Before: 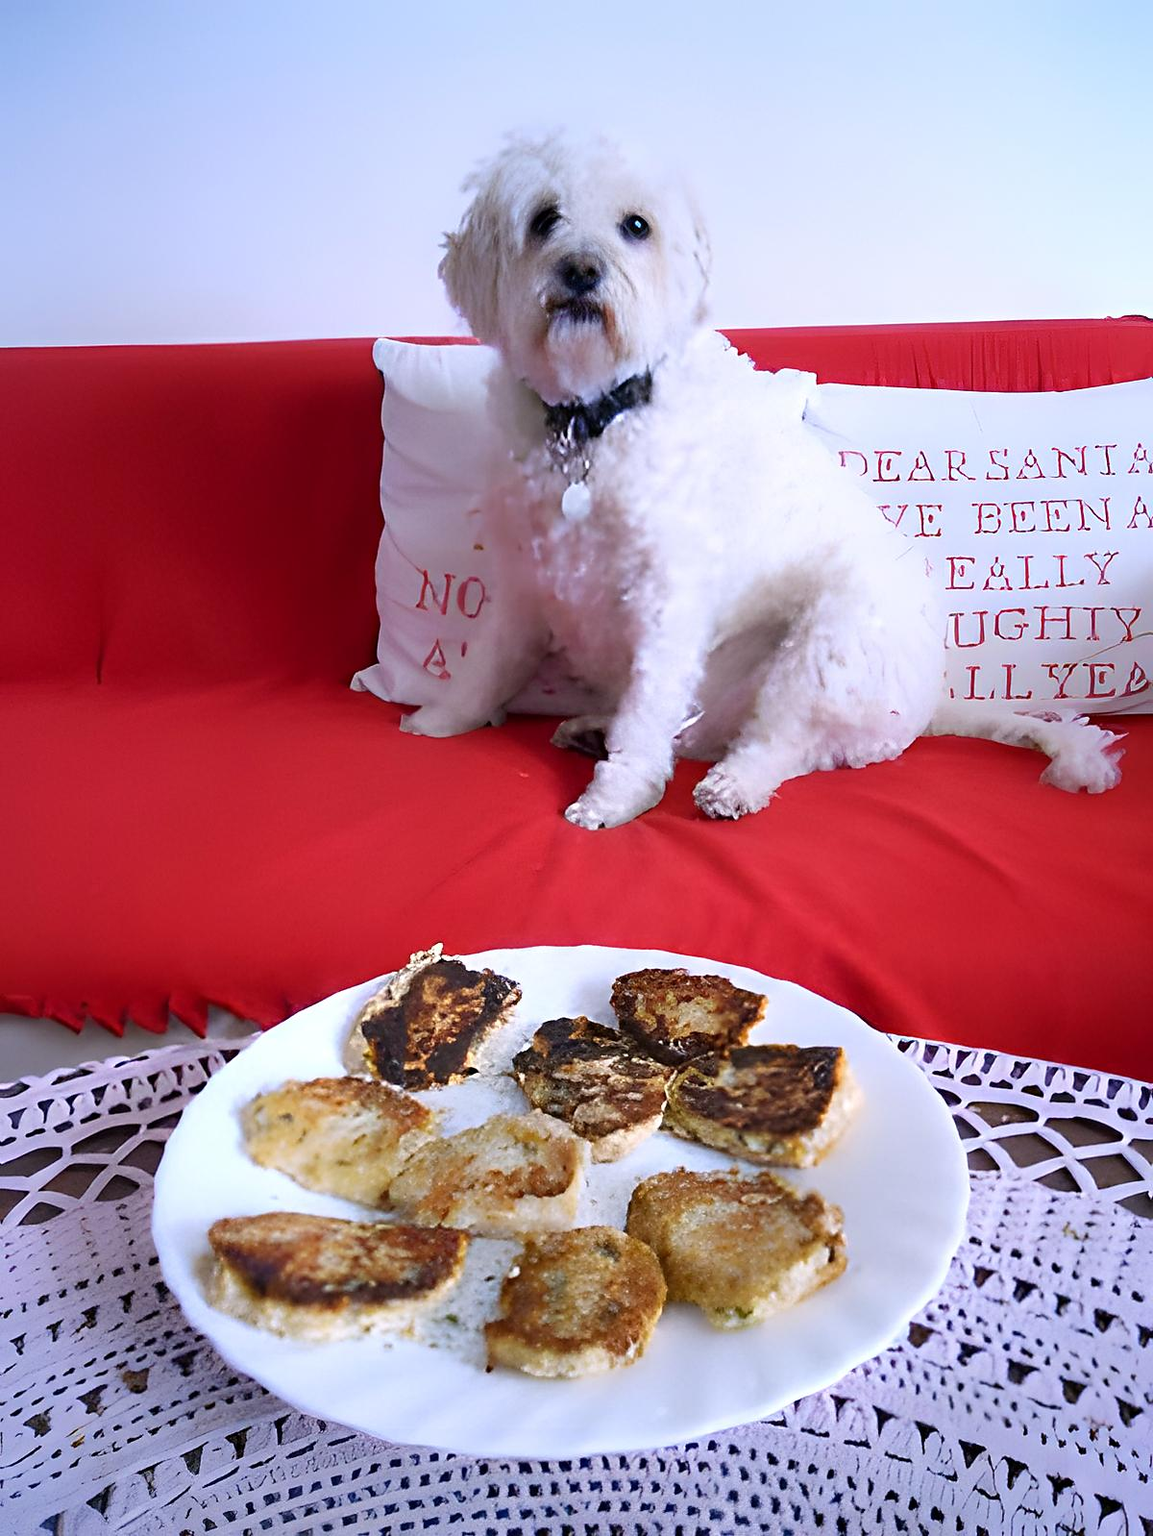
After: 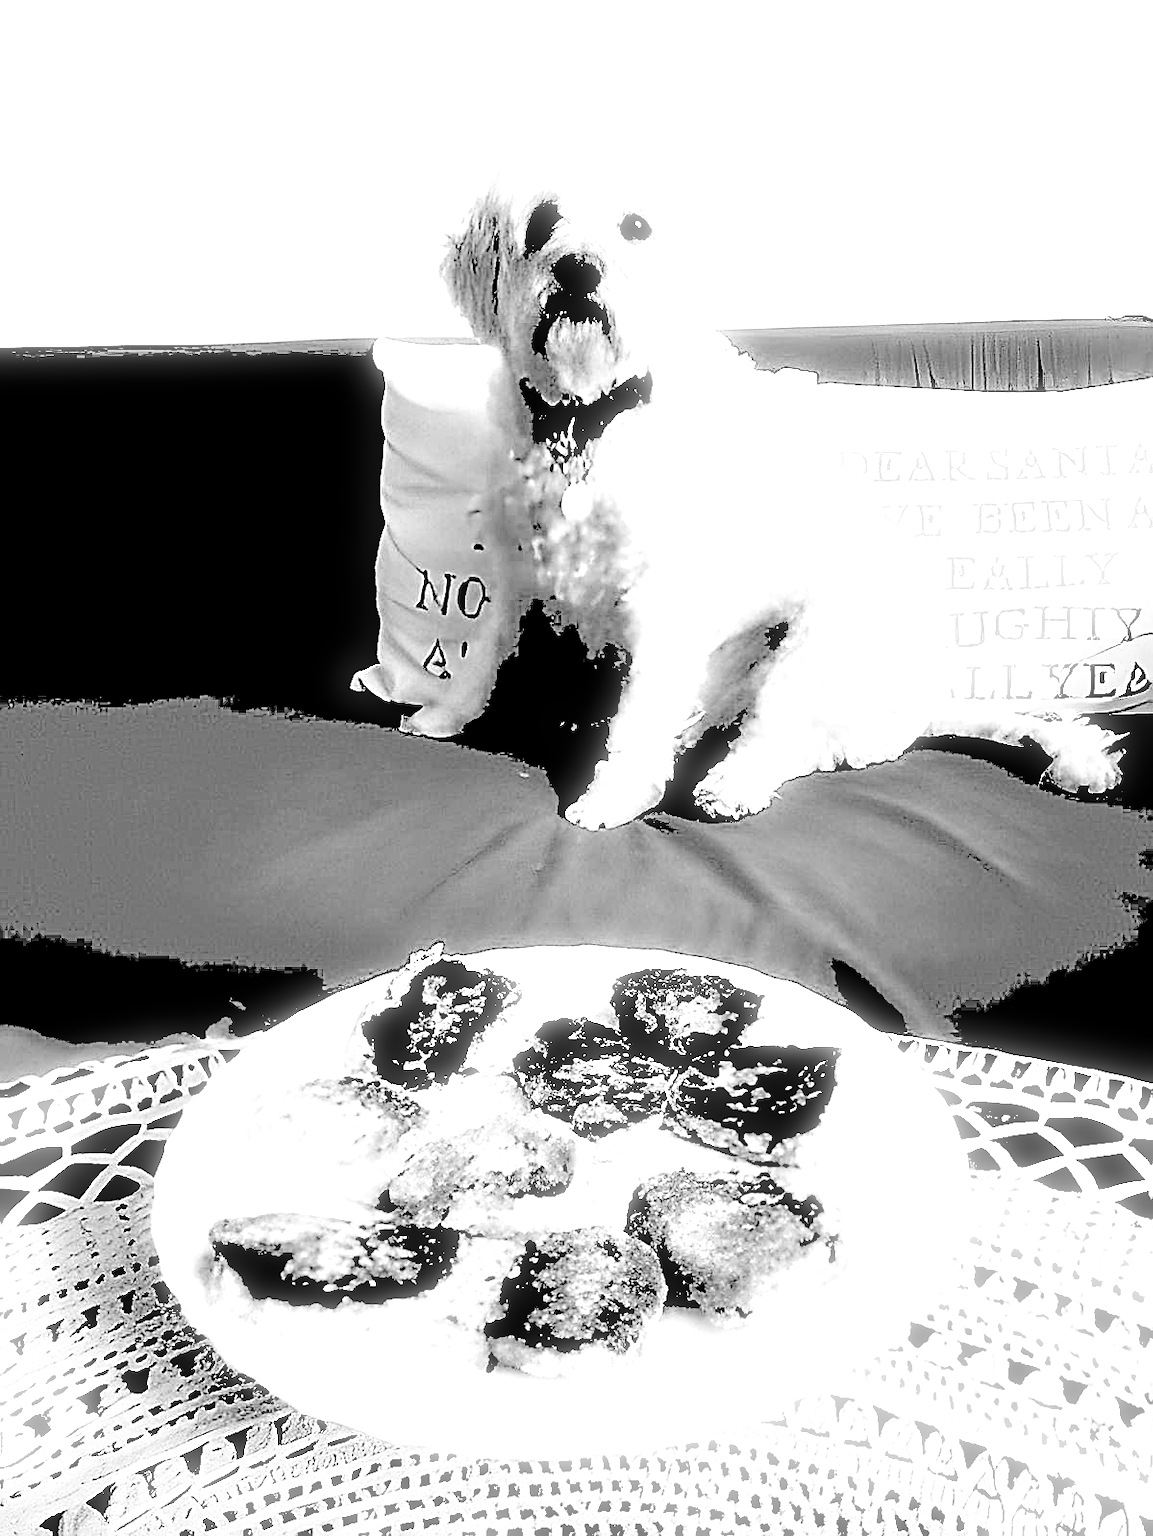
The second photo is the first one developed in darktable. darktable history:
exposure: black level correction 0.1, exposure 3 EV, compensate highlight preservation false
monochrome: on, module defaults
contrast brightness saturation: contrast 0.09, saturation 0.28
sharpen: on, module defaults
haze removal: compatibility mode true, adaptive false
highpass: sharpness 9.84%, contrast boost 9.94%
bloom: size 3%, threshold 100%, strength 0%
